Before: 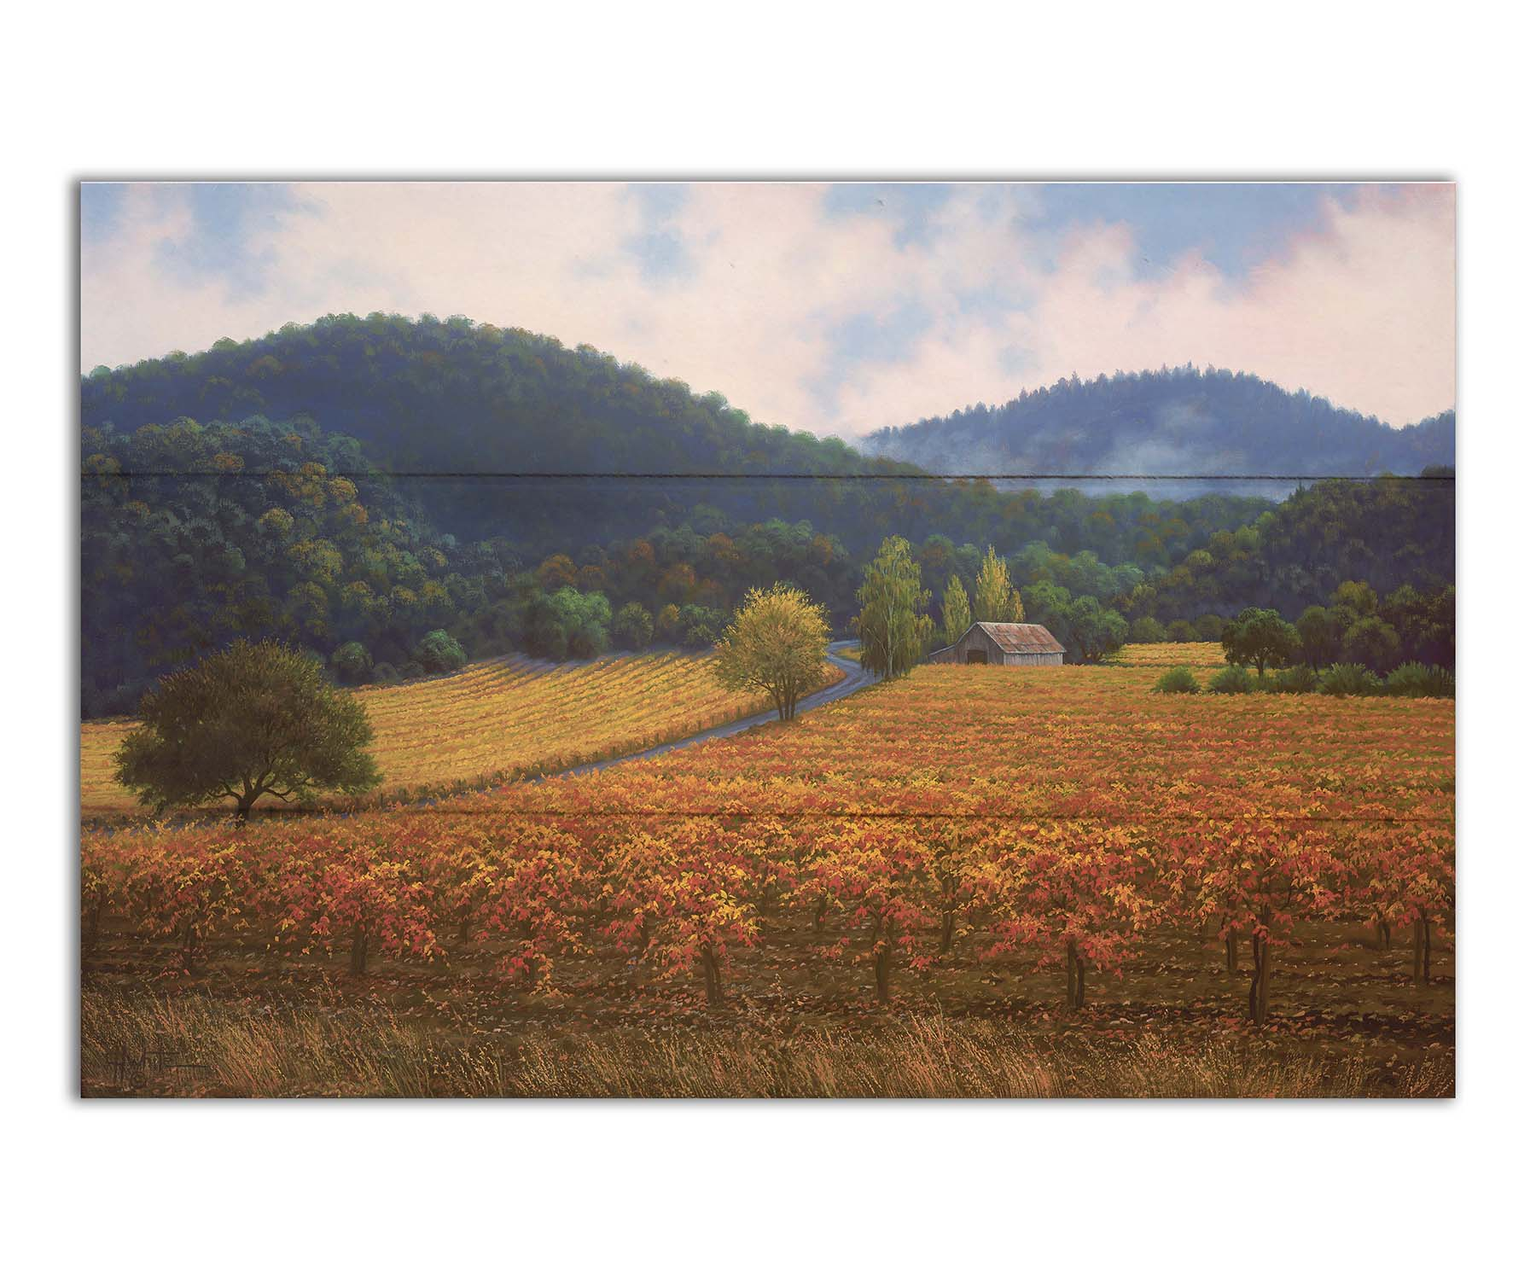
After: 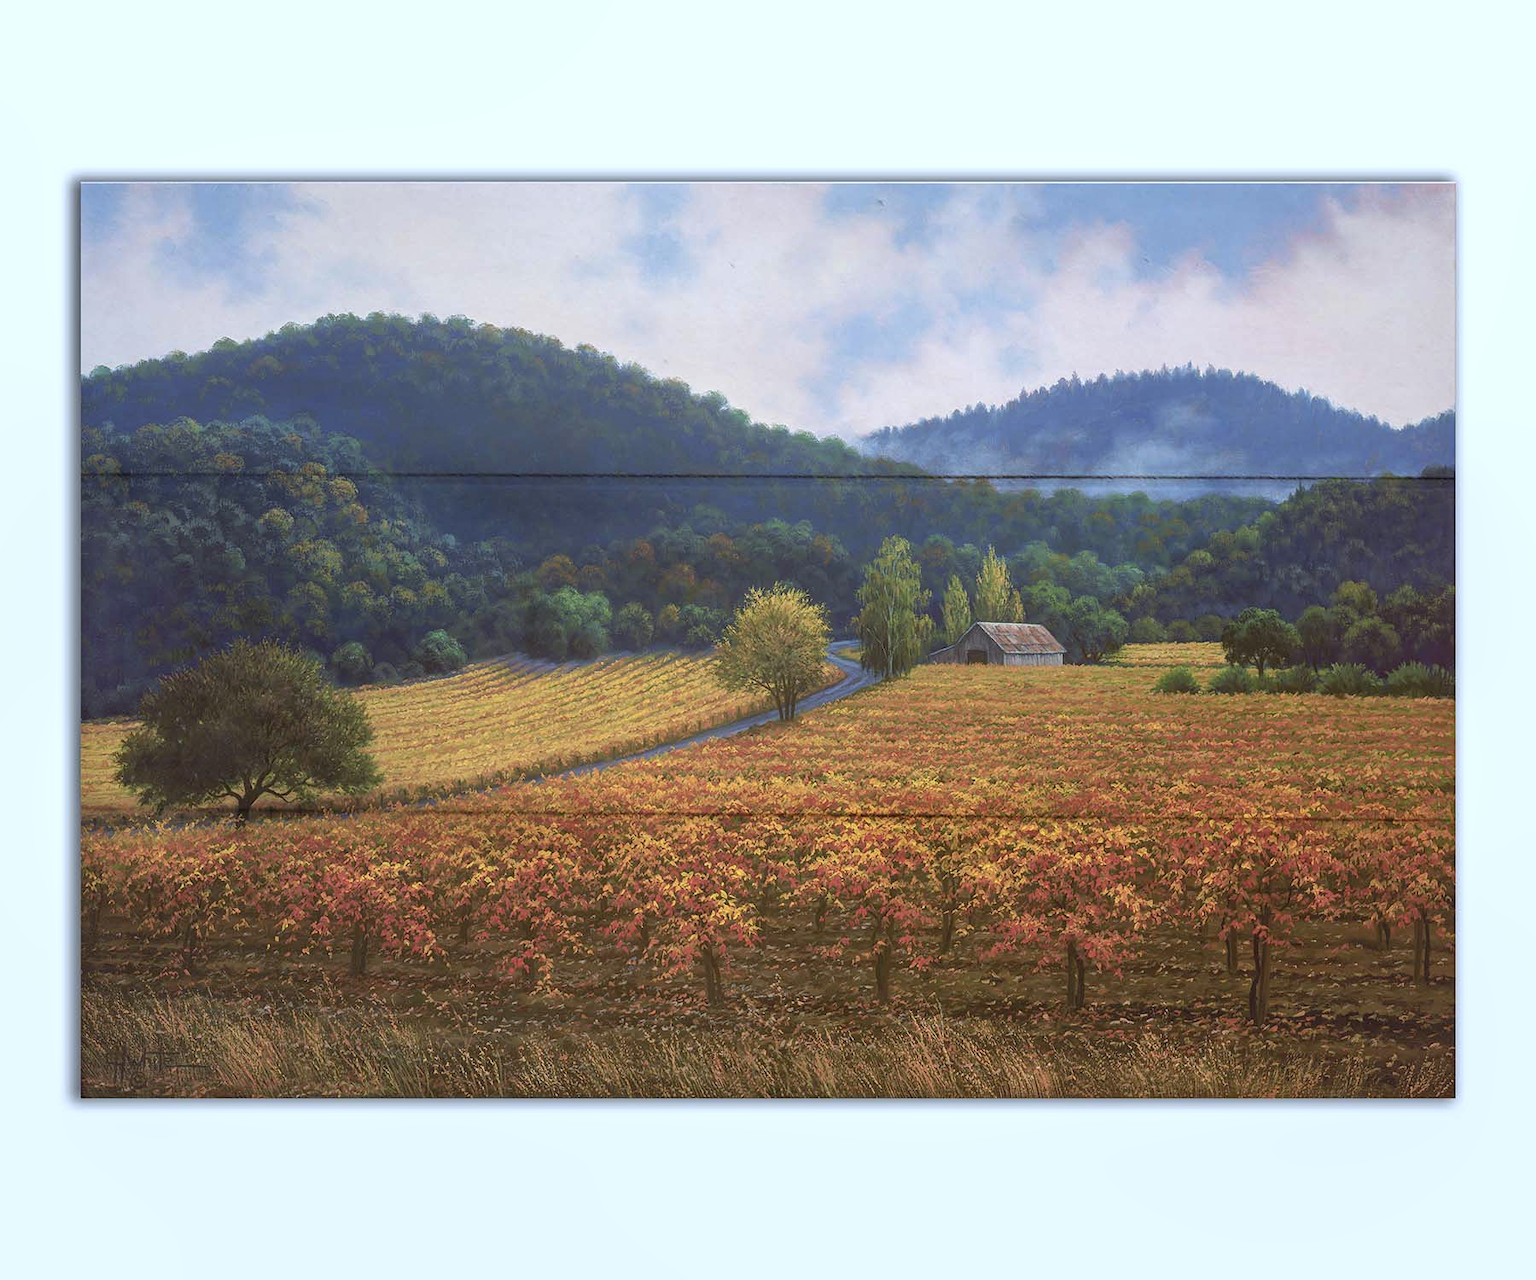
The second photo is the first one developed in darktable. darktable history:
local contrast: on, module defaults
white balance: red 0.924, blue 1.095
